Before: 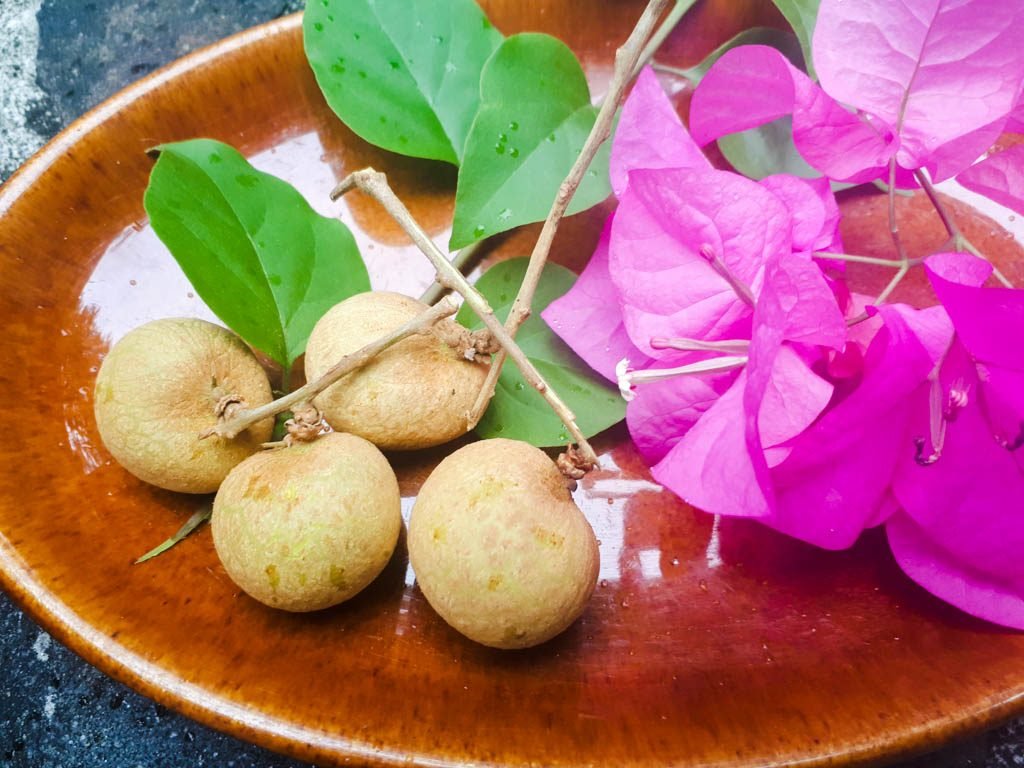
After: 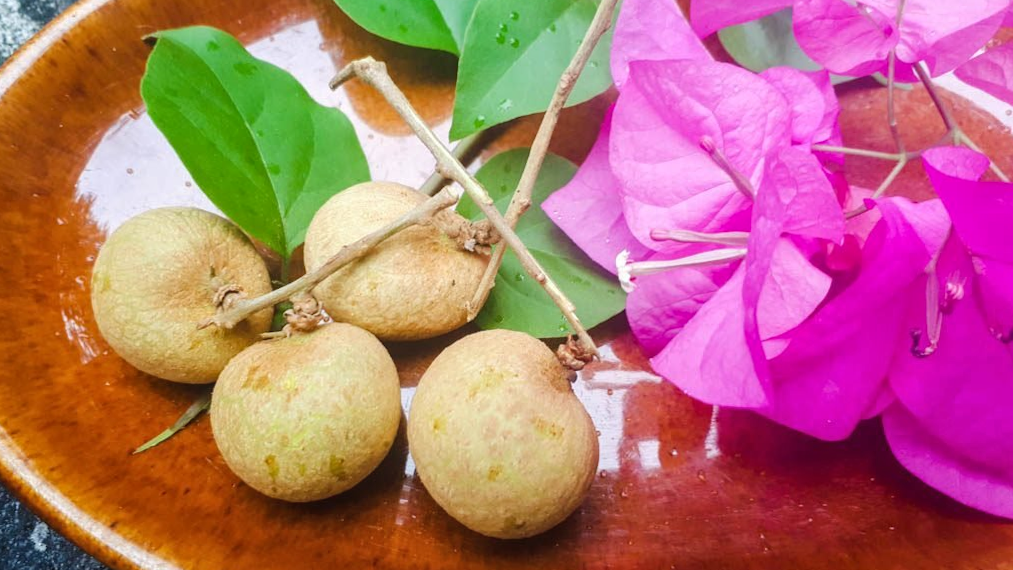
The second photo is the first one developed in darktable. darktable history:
local contrast: detail 110%
crop: top 13.819%, bottom 11.169%
rotate and perspective: rotation 0.174°, lens shift (vertical) 0.013, lens shift (horizontal) 0.019, shear 0.001, automatic cropping original format, crop left 0.007, crop right 0.991, crop top 0.016, crop bottom 0.997
